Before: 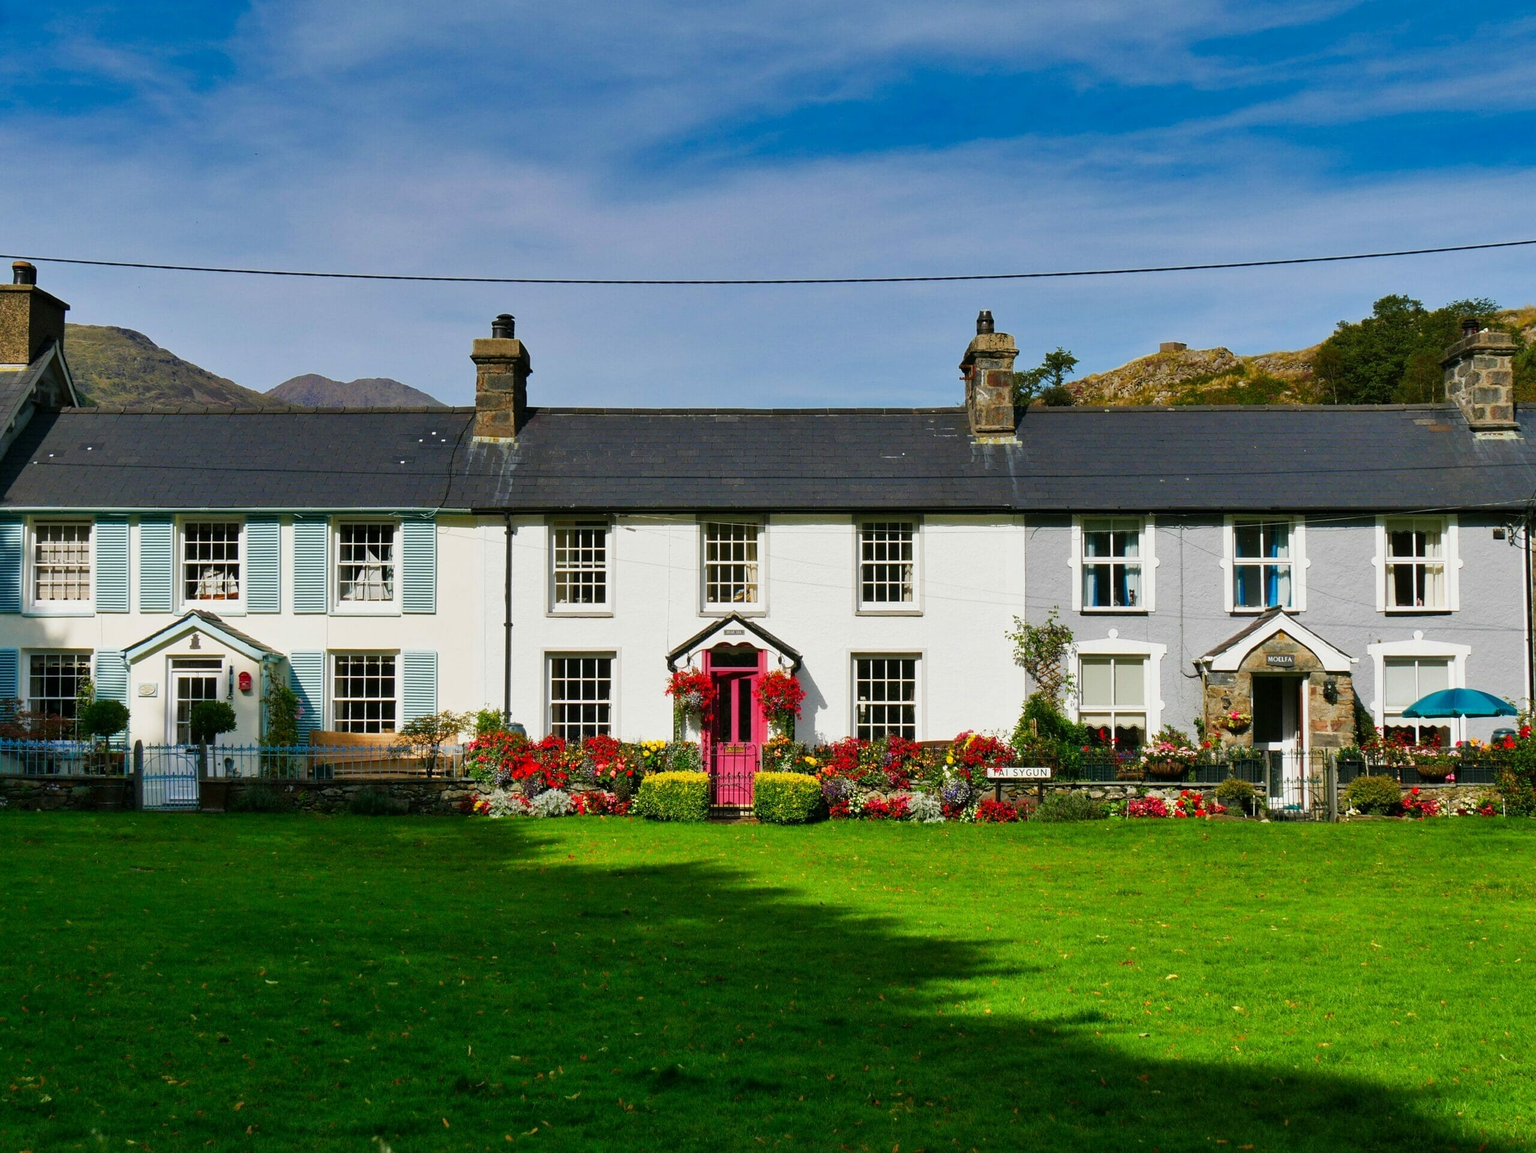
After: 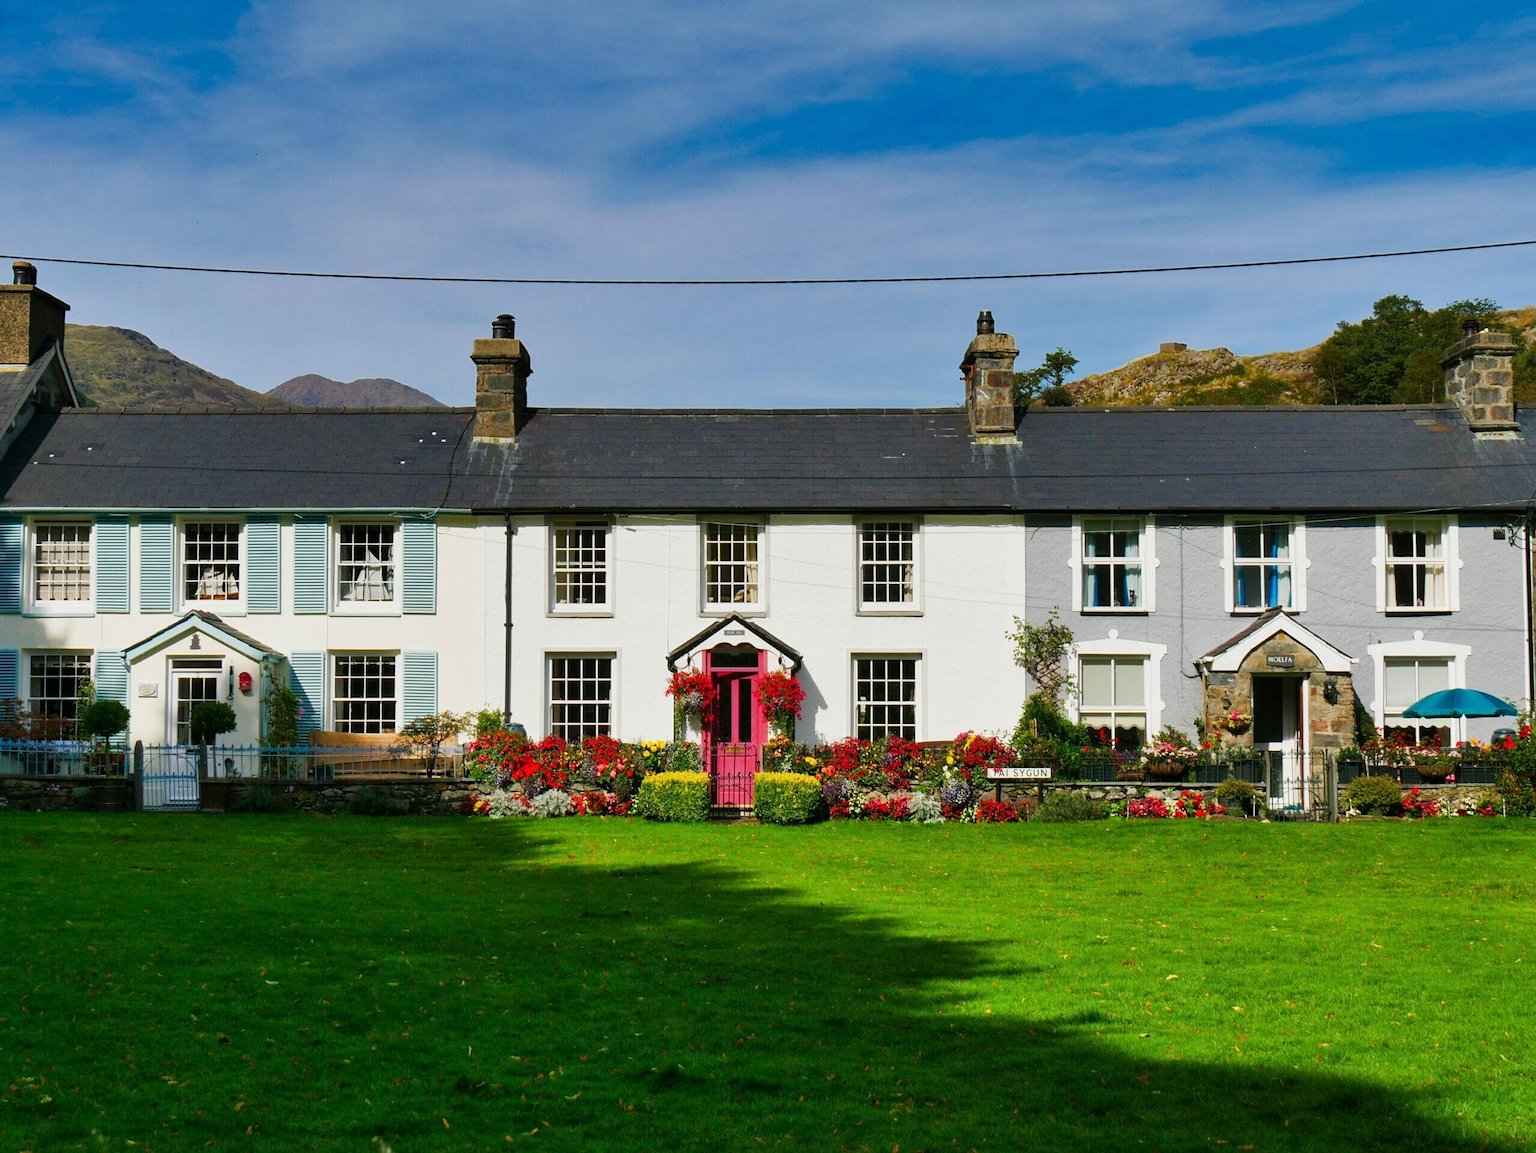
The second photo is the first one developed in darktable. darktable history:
color calibration: illuminant same as pipeline (D50), adaptation XYZ, x 0.347, y 0.358, temperature 5014.45 K
